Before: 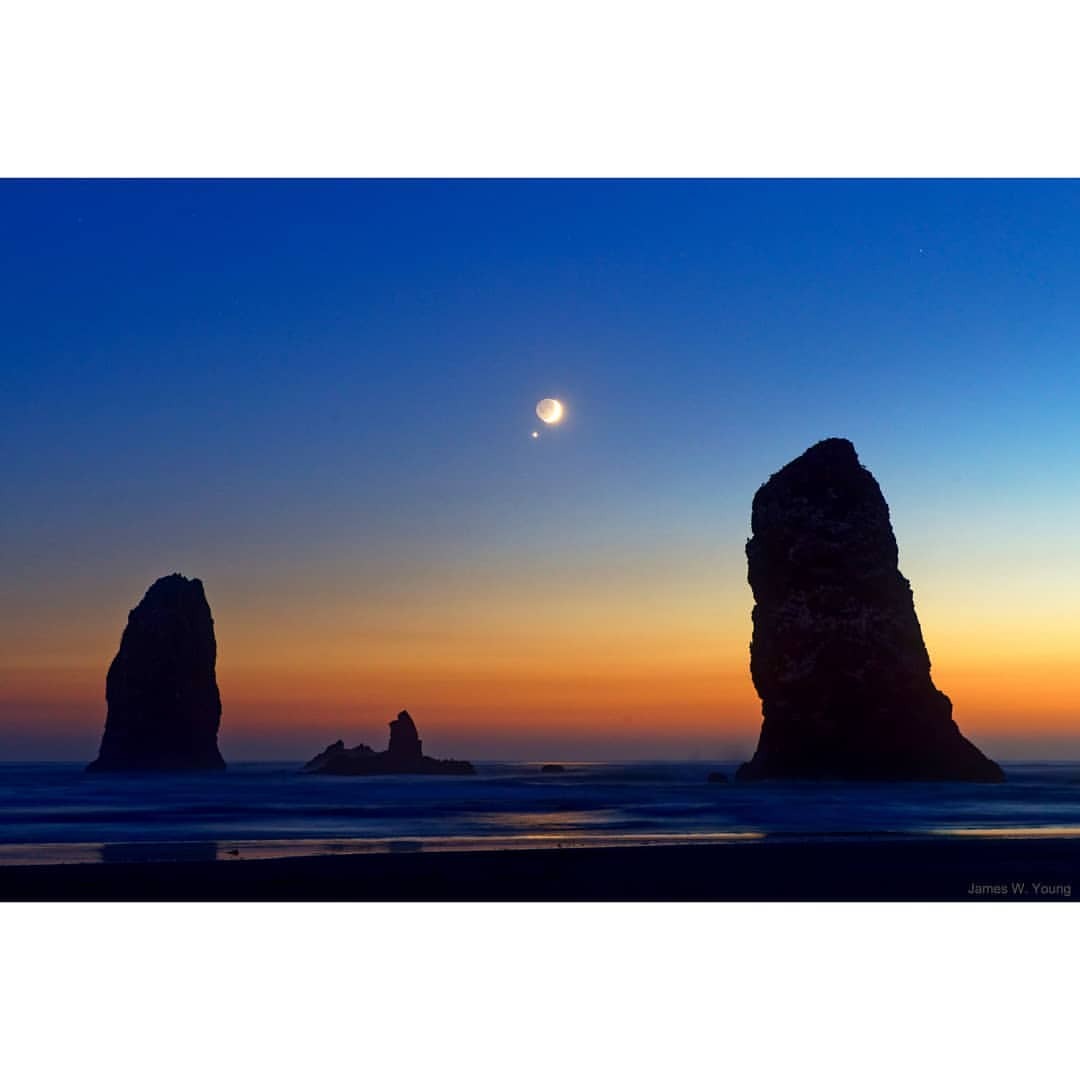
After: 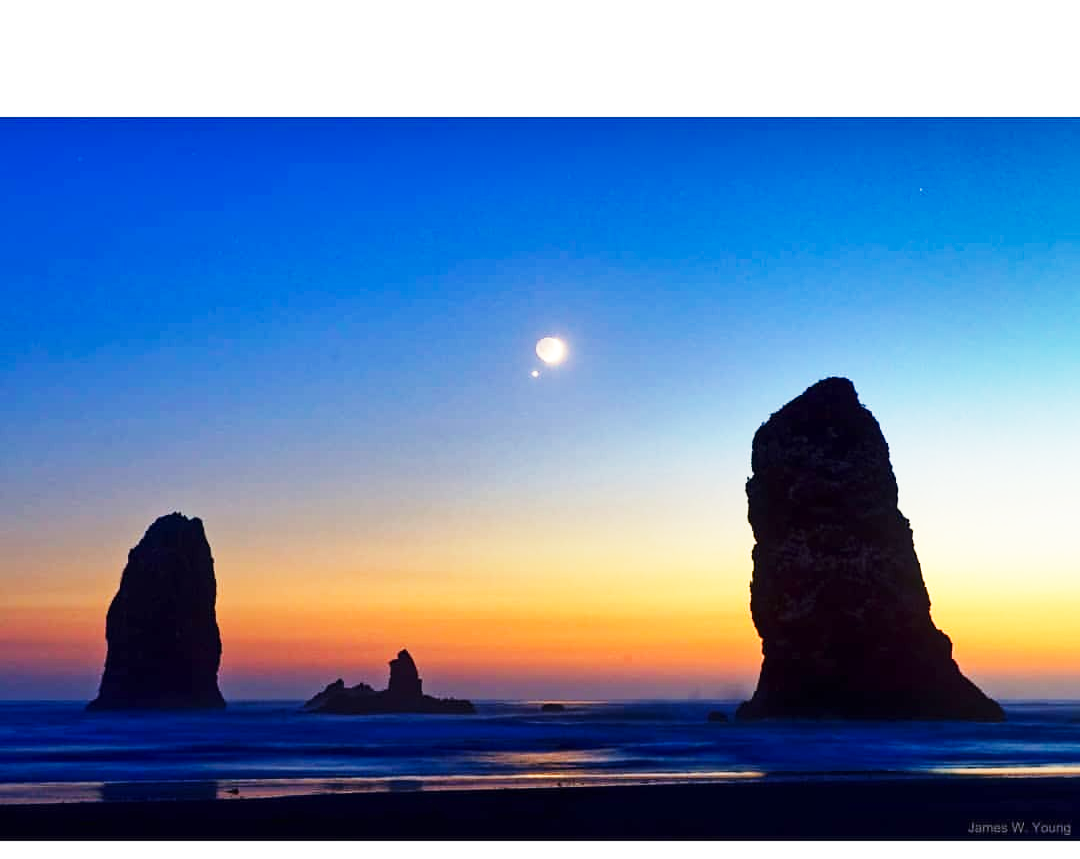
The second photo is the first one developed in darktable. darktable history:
exposure: exposure 0.081 EV, compensate highlight preservation false
shadows and highlights: low approximation 0.01, soften with gaussian
base curve: curves: ch0 [(0, 0) (0.018, 0.026) (0.143, 0.37) (0.33, 0.731) (0.458, 0.853) (0.735, 0.965) (0.905, 0.986) (1, 1)], preserve colors none
crop and rotate: top 5.667%, bottom 14.77%
